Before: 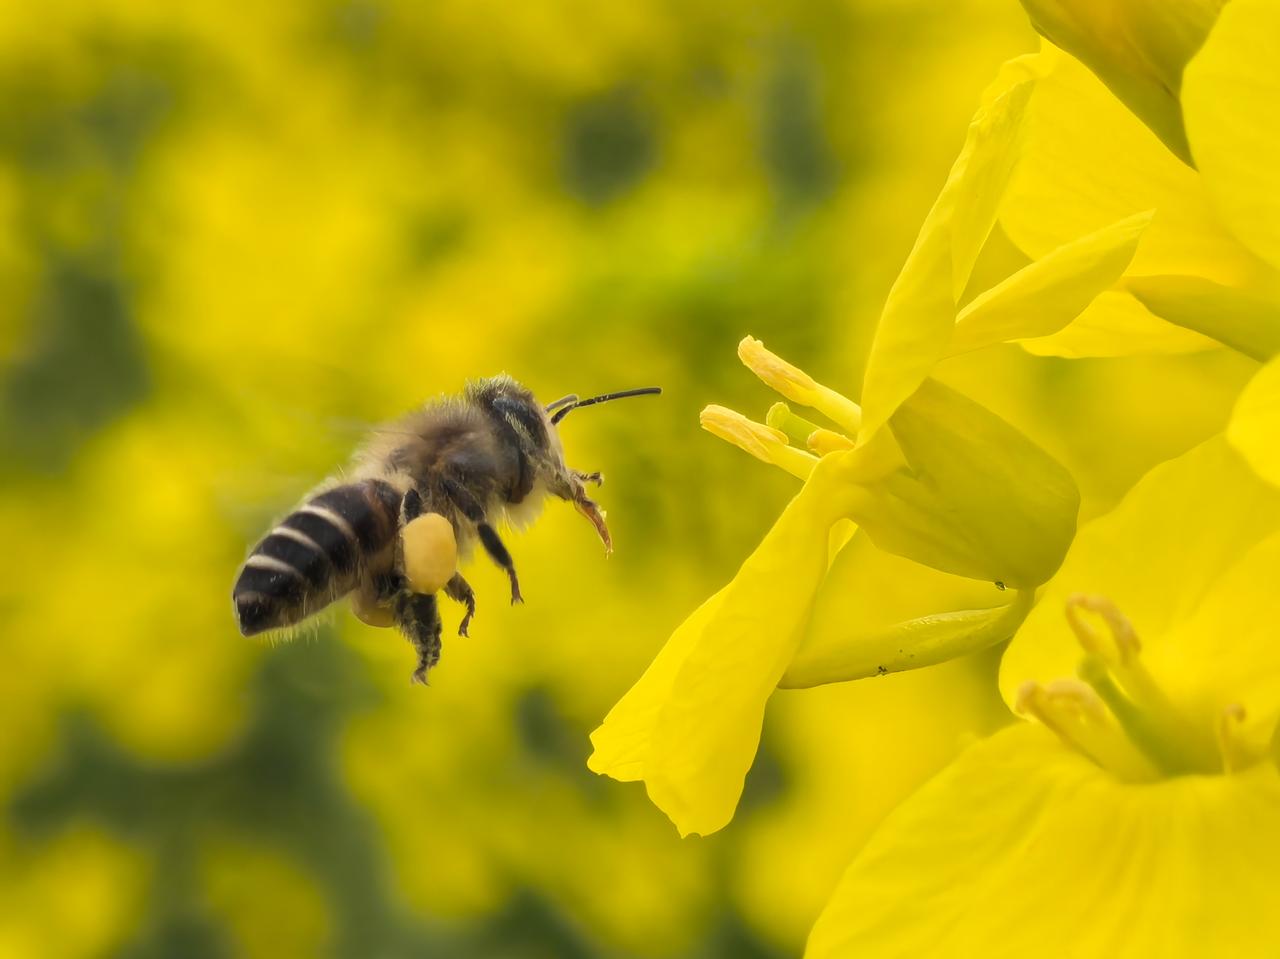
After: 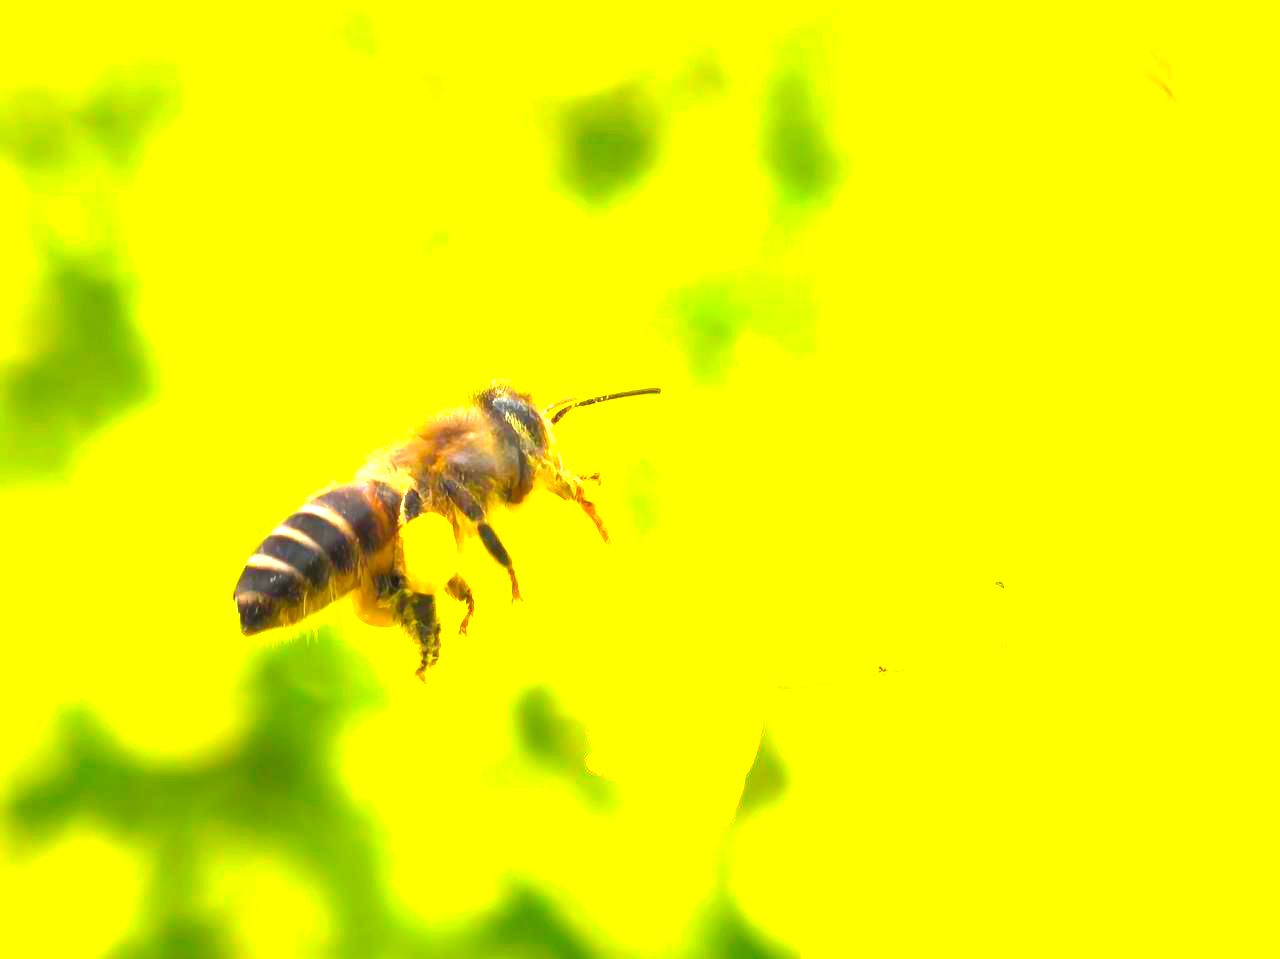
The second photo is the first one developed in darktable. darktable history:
exposure: black level correction 0, exposure 2.138 EV, compensate exposure bias true, compensate highlight preservation false
color correction: saturation 2.15
